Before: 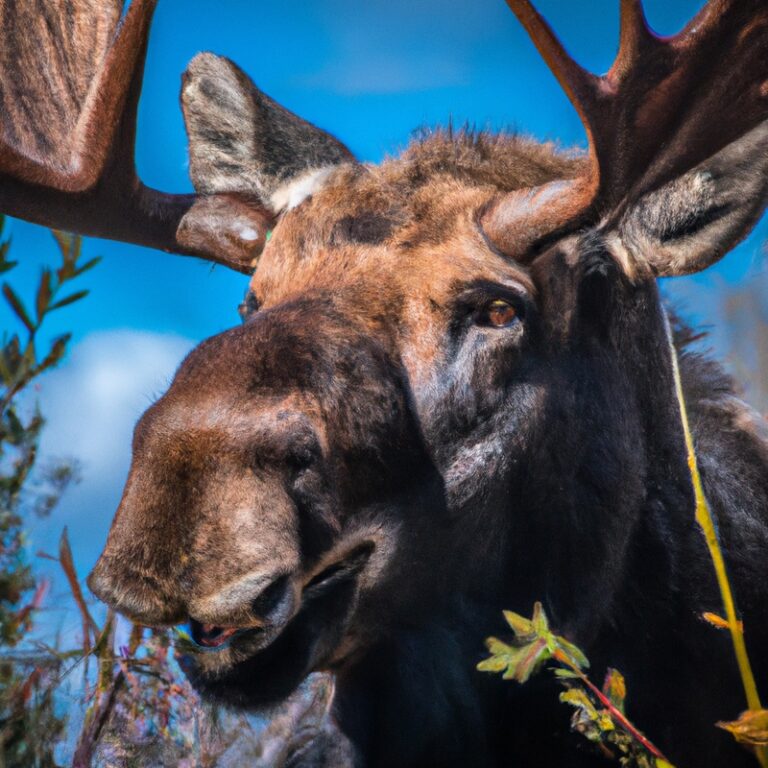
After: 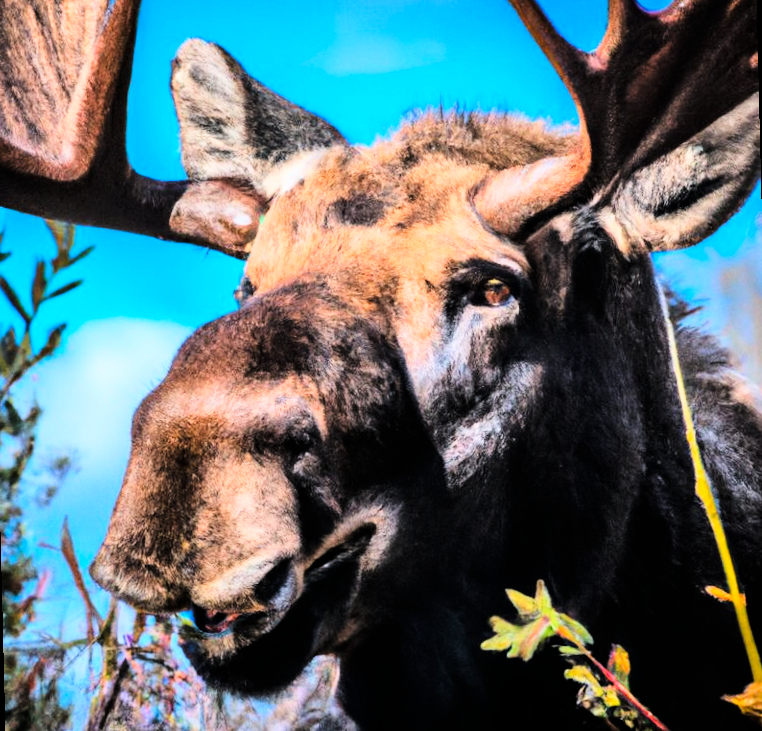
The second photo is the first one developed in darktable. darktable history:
rotate and perspective: rotation -1.42°, crop left 0.016, crop right 0.984, crop top 0.035, crop bottom 0.965
tone curve: curves: ch0 [(0, 0) (0.004, 0) (0.133, 0.071) (0.325, 0.456) (0.832, 0.957) (1, 1)], color space Lab, linked channels, preserve colors none
exposure: compensate highlight preservation false
